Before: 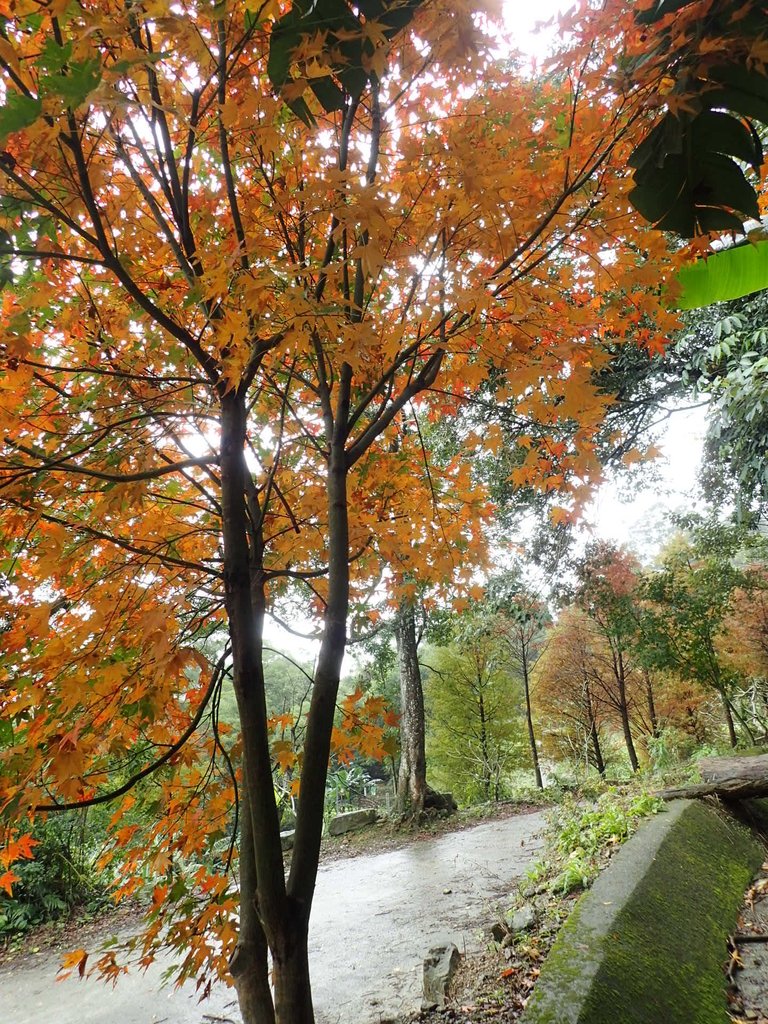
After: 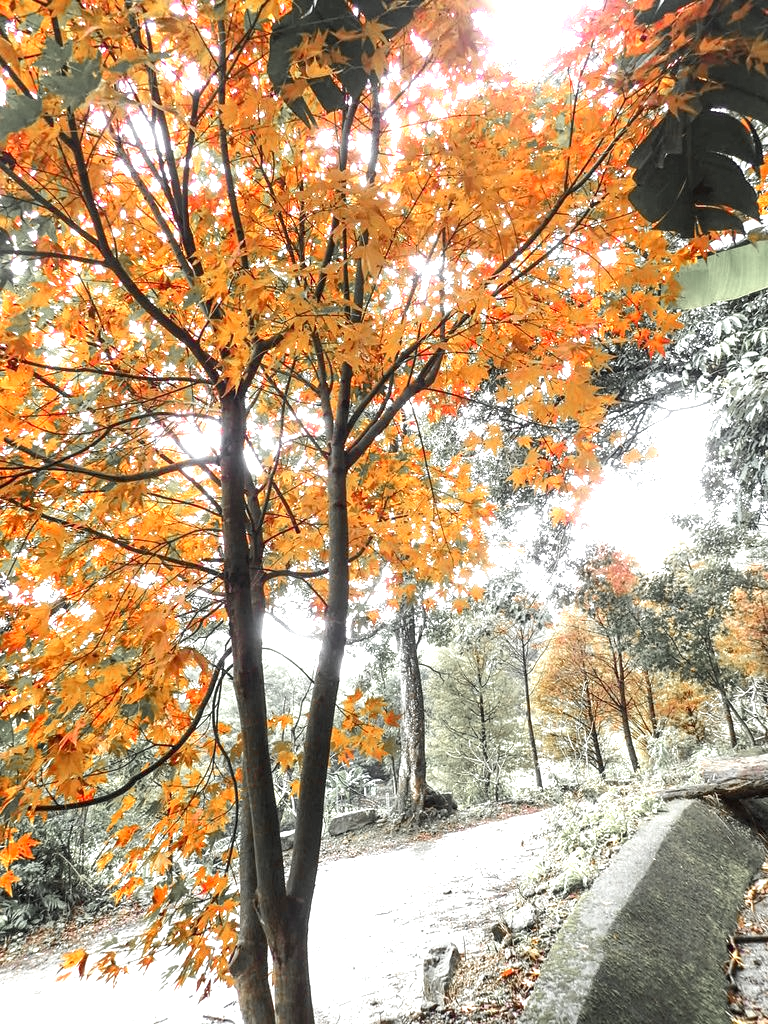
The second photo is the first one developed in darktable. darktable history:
exposure: exposure 1.213 EV, compensate exposure bias true, compensate highlight preservation false
local contrast: on, module defaults
color zones: curves: ch1 [(0, 0.638) (0.193, 0.442) (0.286, 0.15) (0.429, 0.14) (0.571, 0.142) (0.714, 0.154) (0.857, 0.175) (1, 0.638)]
